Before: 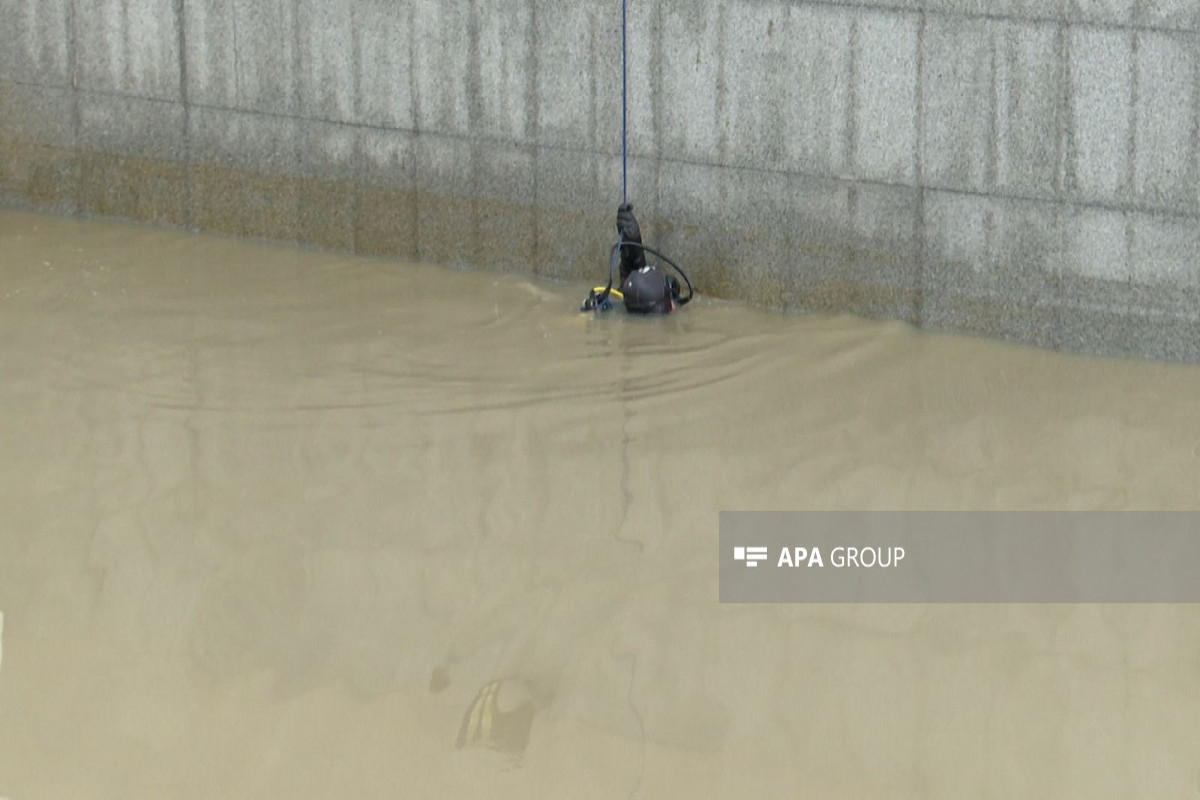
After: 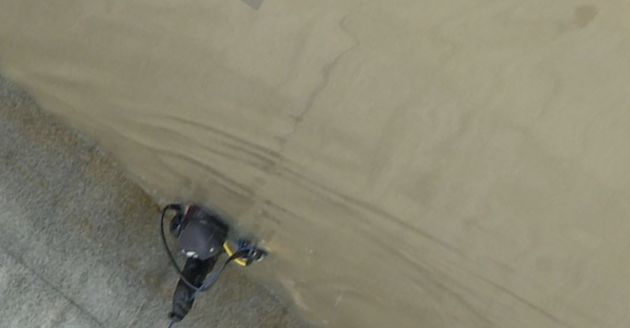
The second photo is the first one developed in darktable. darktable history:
crop and rotate: angle 147.86°, left 9.124%, top 15.613%, right 4.455%, bottom 16.945%
tone equalizer: -8 EV 0.254 EV, -7 EV 0.434 EV, -6 EV 0.409 EV, -5 EV 0.233 EV, -3 EV -0.266 EV, -2 EV -0.415 EV, -1 EV -0.404 EV, +0 EV -0.242 EV
